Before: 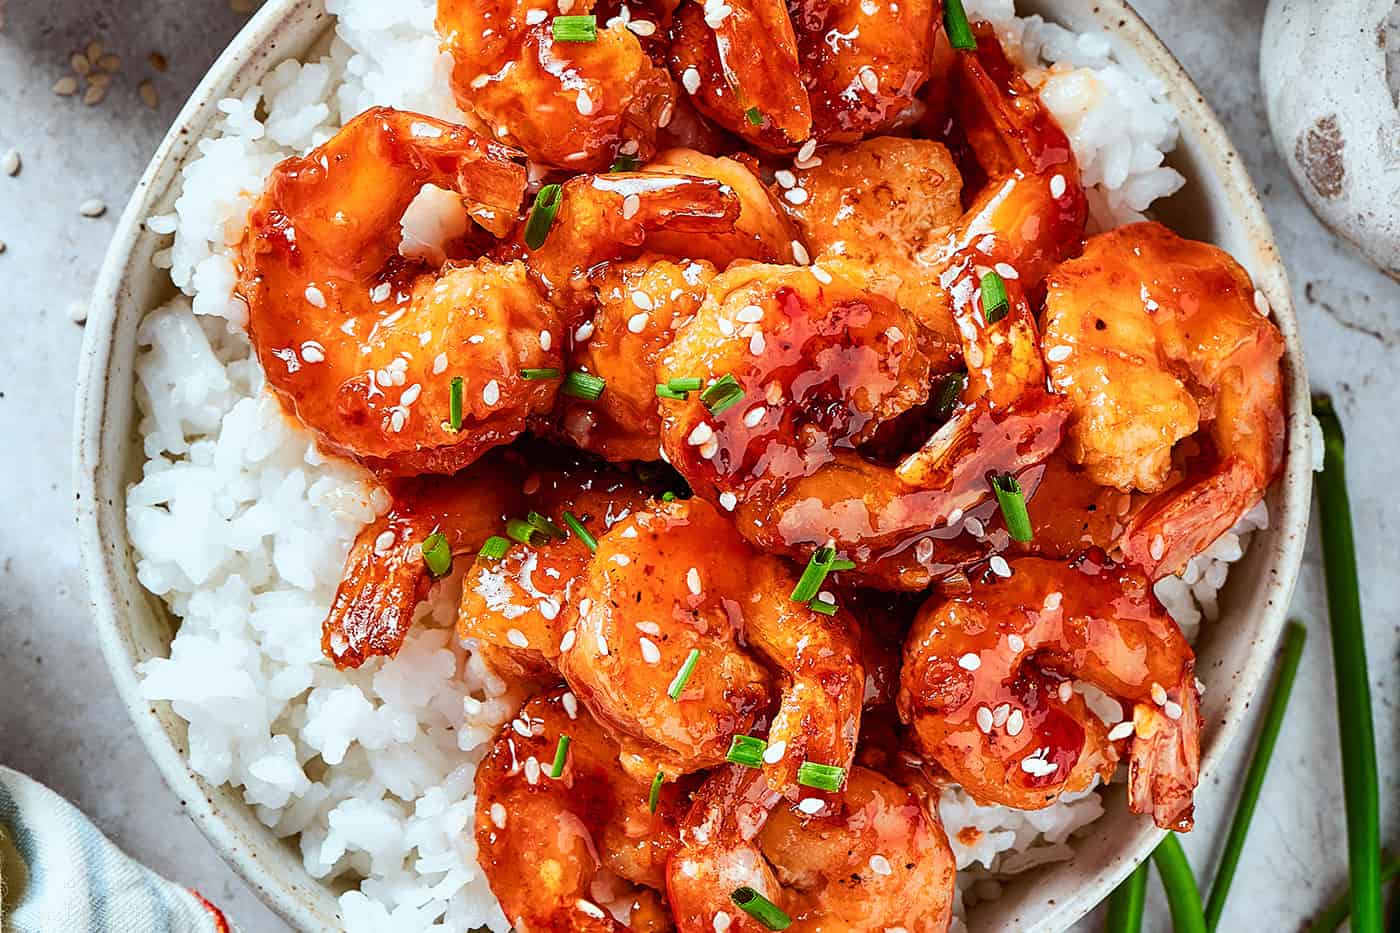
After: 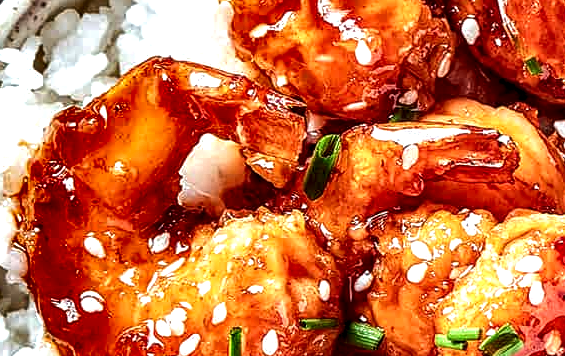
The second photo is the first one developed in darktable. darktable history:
local contrast: highlights 79%, shadows 56%, detail 174%, midtone range 0.421
crop: left 15.798%, top 5.454%, right 43.803%, bottom 56.379%
shadows and highlights: radius 107.4, shadows 45.12, highlights -66.69, highlights color adjustment 49.01%, low approximation 0.01, soften with gaussian
tone equalizer: -8 EV -0.421 EV, -7 EV -0.382 EV, -6 EV -0.344 EV, -5 EV -0.26 EV, -3 EV 0.198 EV, -2 EV 0.328 EV, -1 EV 0.383 EV, +0 EV 0.402 EV, edges refinement/feathering 500, mask exposure compensation -1.57 EV, preserve details no
